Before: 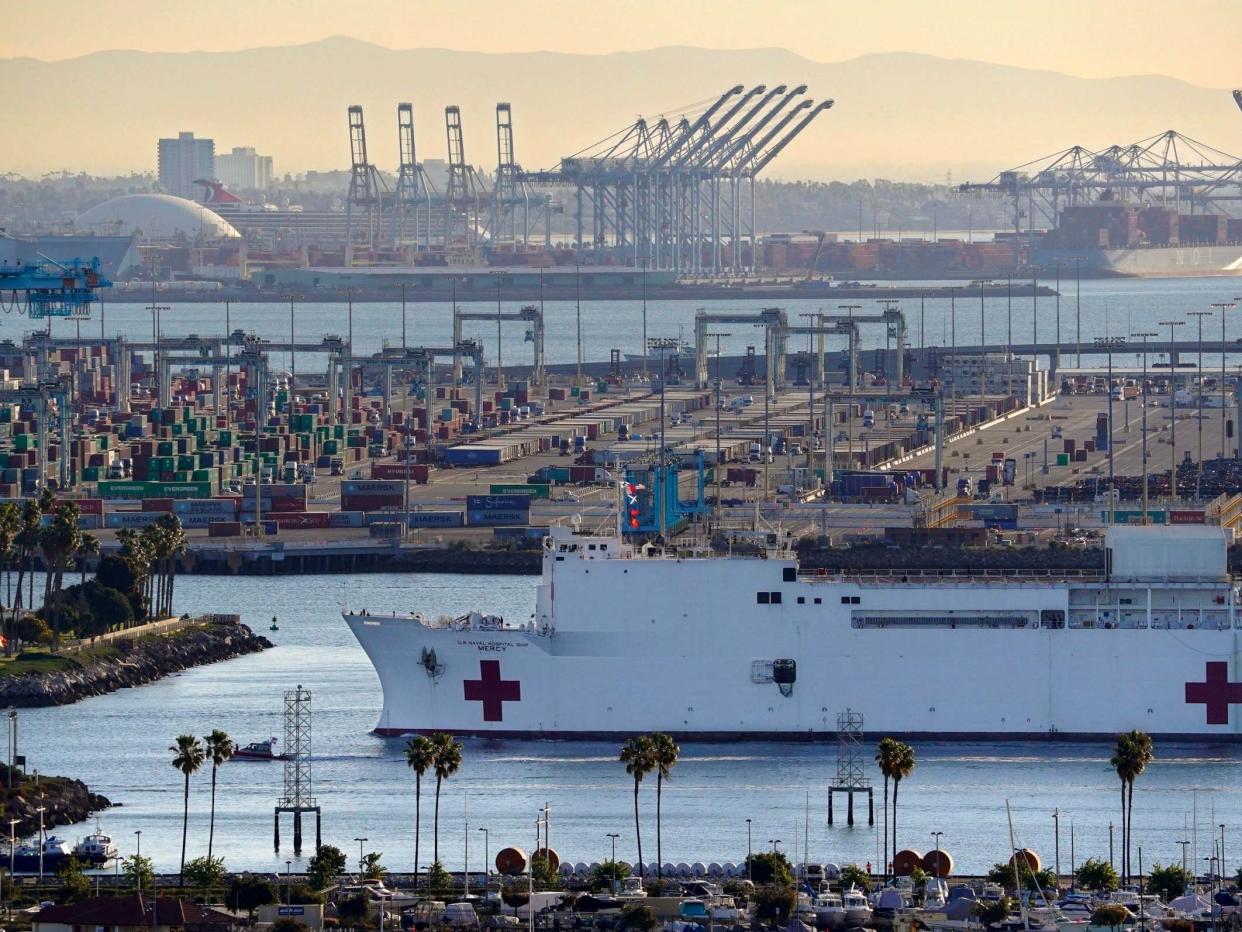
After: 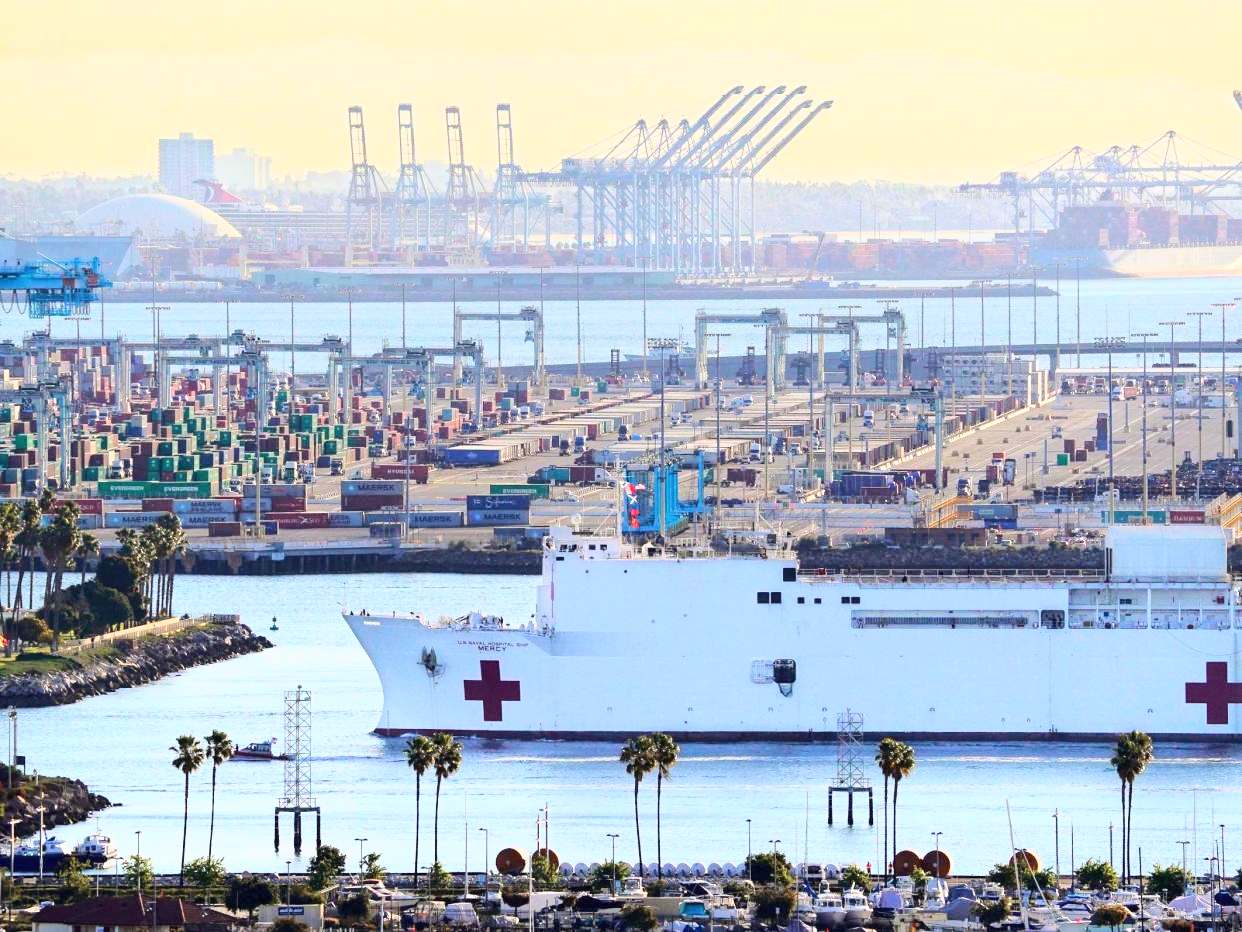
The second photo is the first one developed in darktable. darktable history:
exposure: black level correction 0, exposure 0.7 EV, compensate exposure bias true, compensate highlight preservation false
base curve: curves: ch0 [(0, 0) (0.025, 0.046) (0.112, 0.277) (0.467, 0.74) (0.814, 0.929) (1, 0.942)]
